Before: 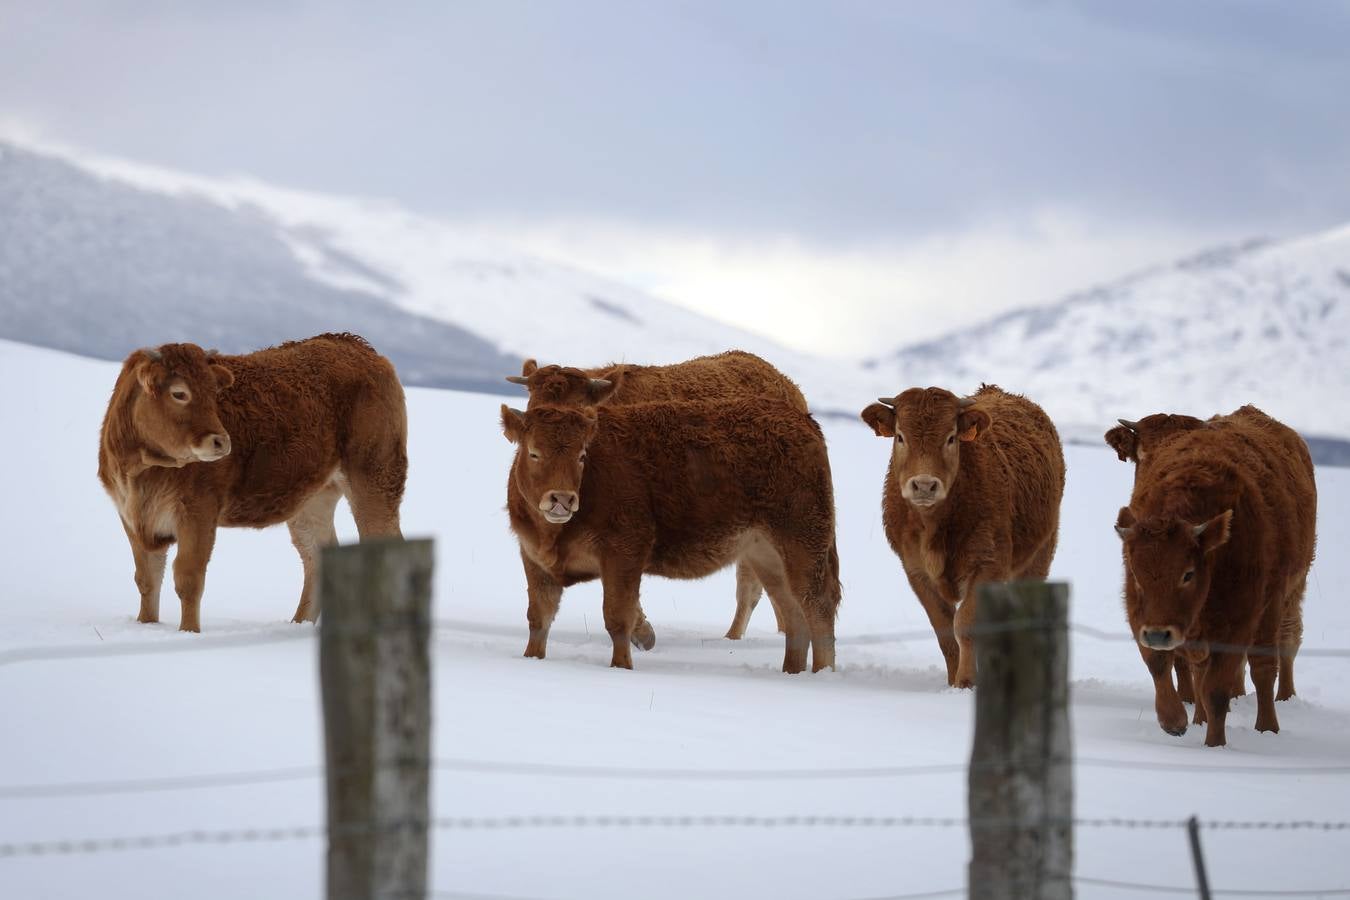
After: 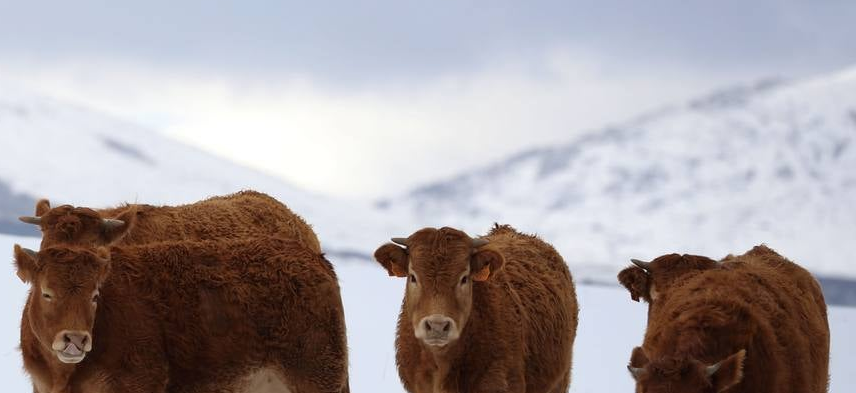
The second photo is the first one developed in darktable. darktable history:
crop: left 36.083%, top 17.837%, right 0.455%, bottom 38.488%
